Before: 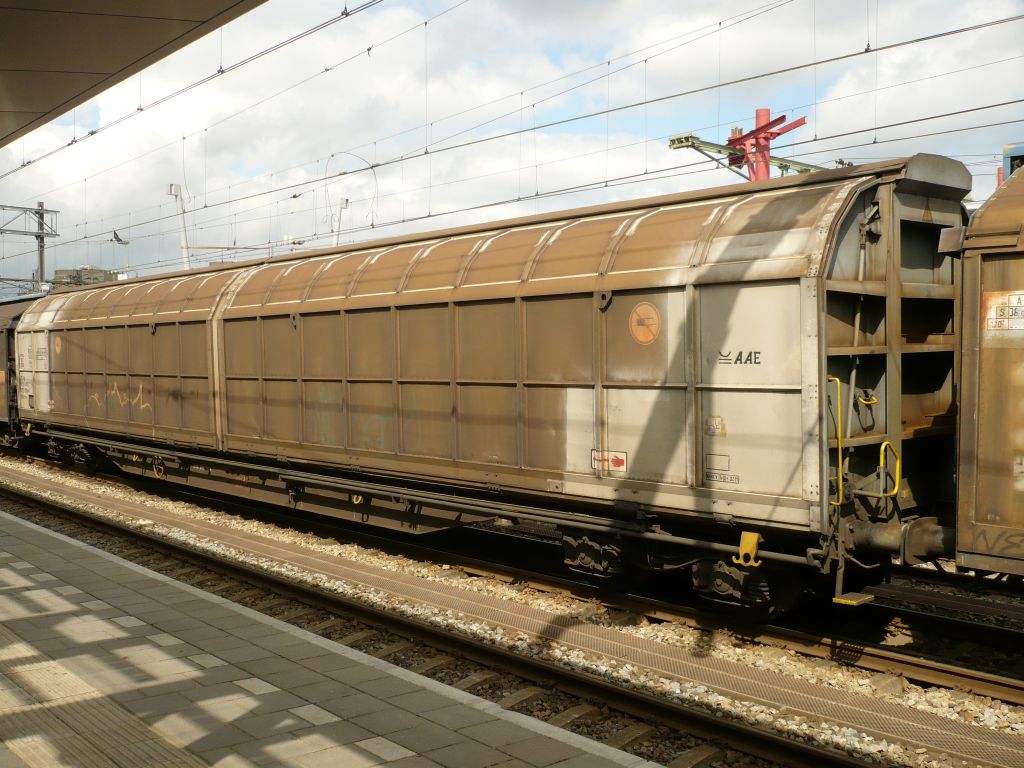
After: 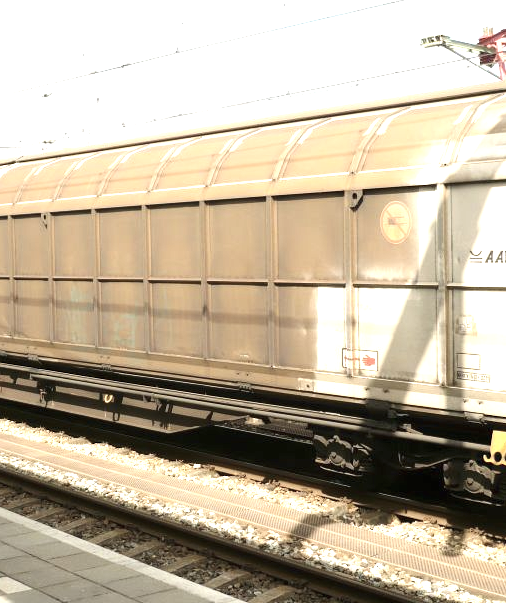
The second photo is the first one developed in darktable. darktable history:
crop and rotate: angle 0.02°, left 24.353%, top 13.219%, right 26.156%, bottom 8.224%
contrast brightness saturation: contrast 0.1, saturation -0.36
exposure: black level correction 0, exposure 1.45 EV, compensate exposure bias true, compensate highlight preservation false
